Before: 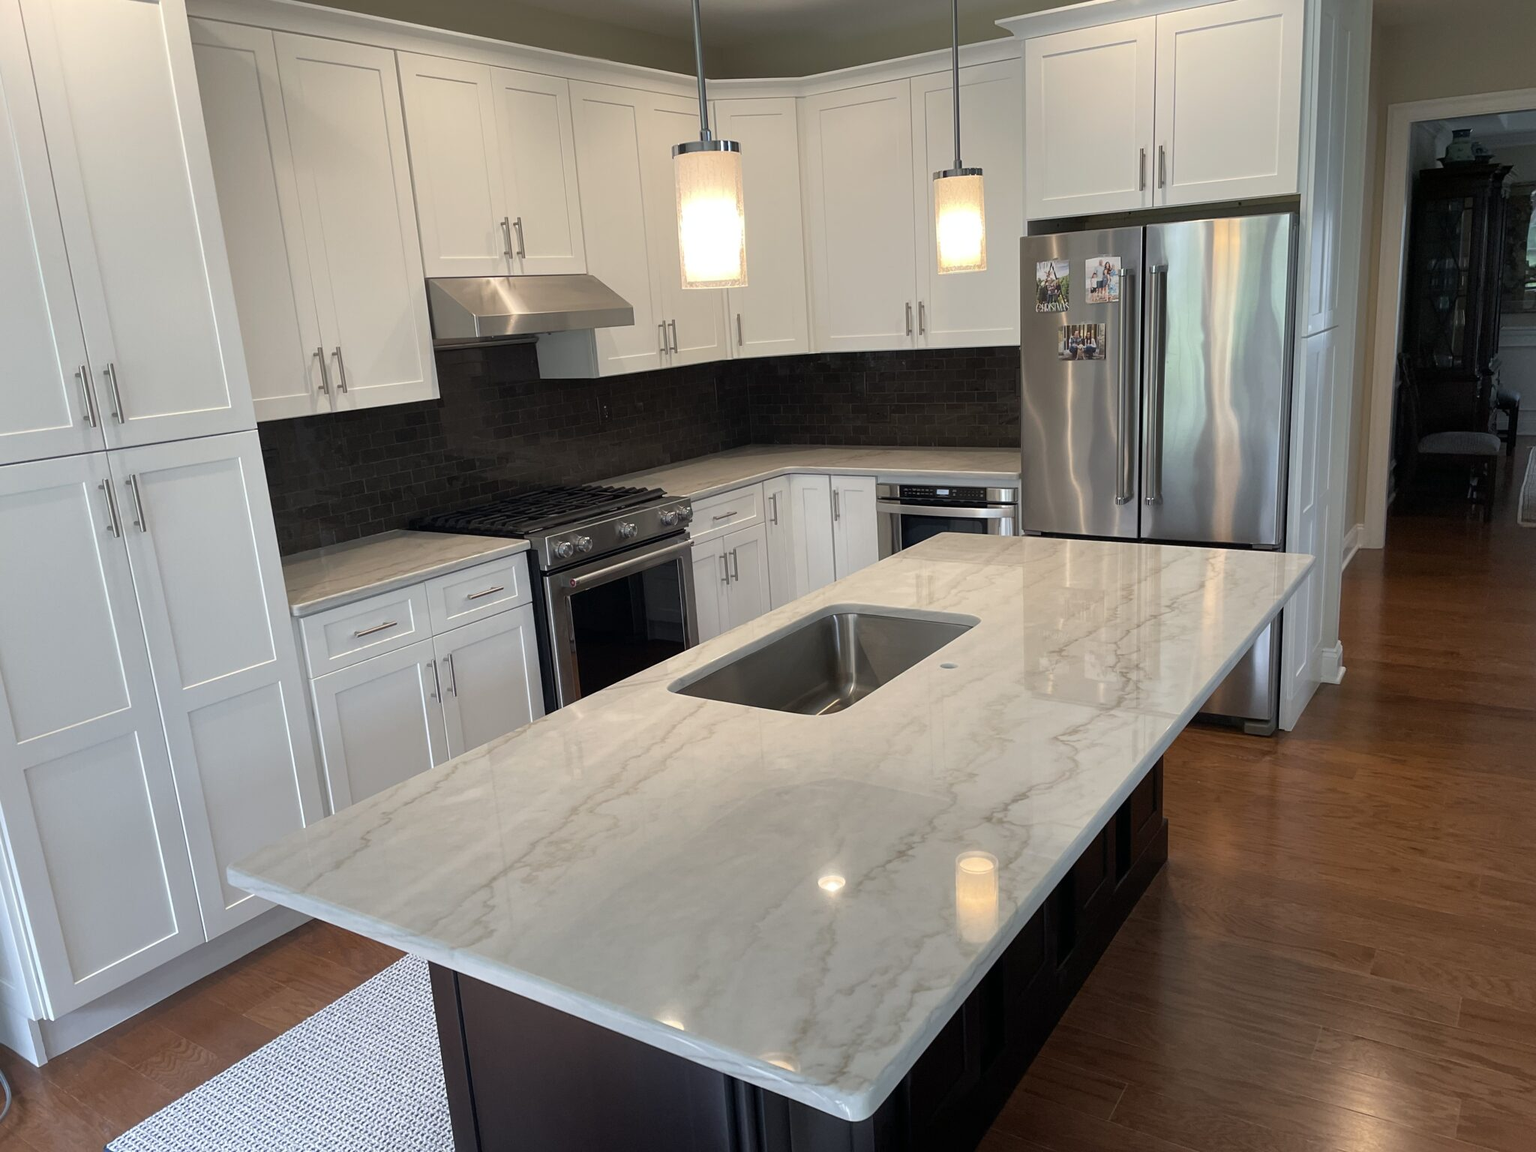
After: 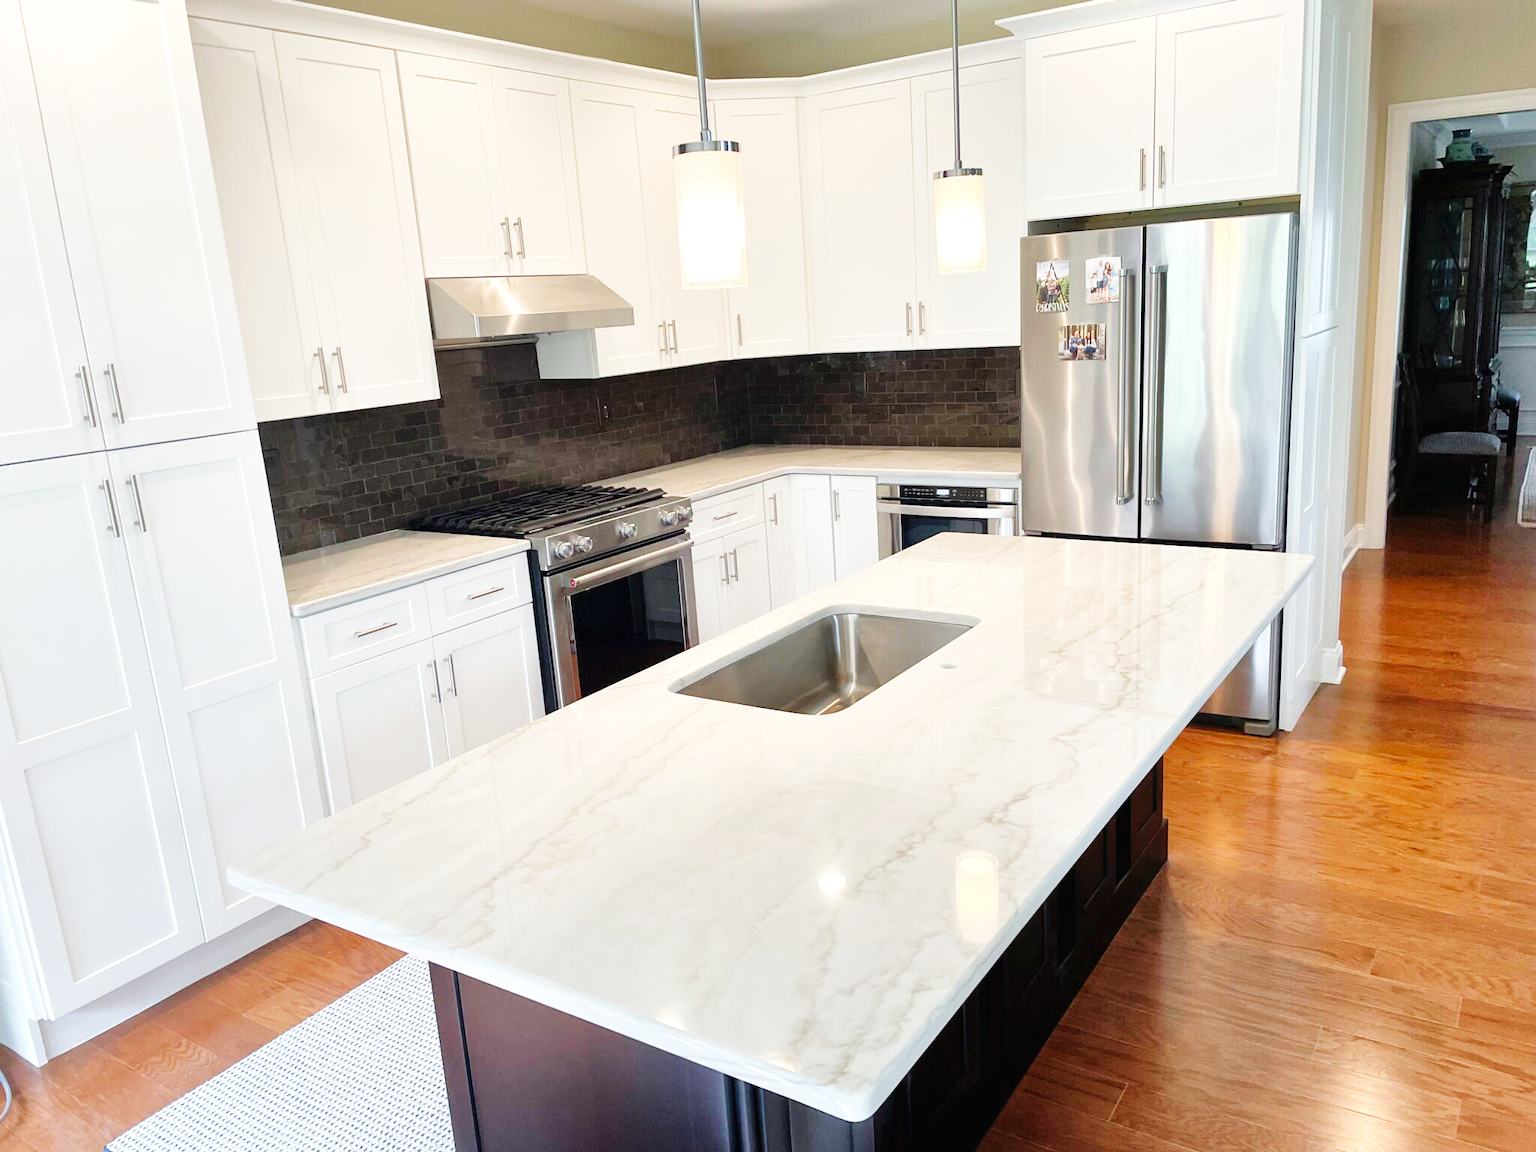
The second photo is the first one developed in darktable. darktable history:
base curve: curves: ch0 [(0, 0.003) (0.001, 0.002) (0.006, 0.004) (0.02, 0.022) (0.048, 0.086) (0.094, 0.234) (0.162, 0.431) (0.258, 0.629) (0.385, 0.8) (0.548, 0.918) (0.751, 0.988) (1, 1)], preserve colors none
tone equalizer: -8 EV 1 EV, -7 EV 1 EV, -6 EV 1 EV, -5 EV 1 EV, -4 EV 1 EV, -3 EV 0.75 EV, -2 EV 0.5 EV, -1 EV 0.25 EV
